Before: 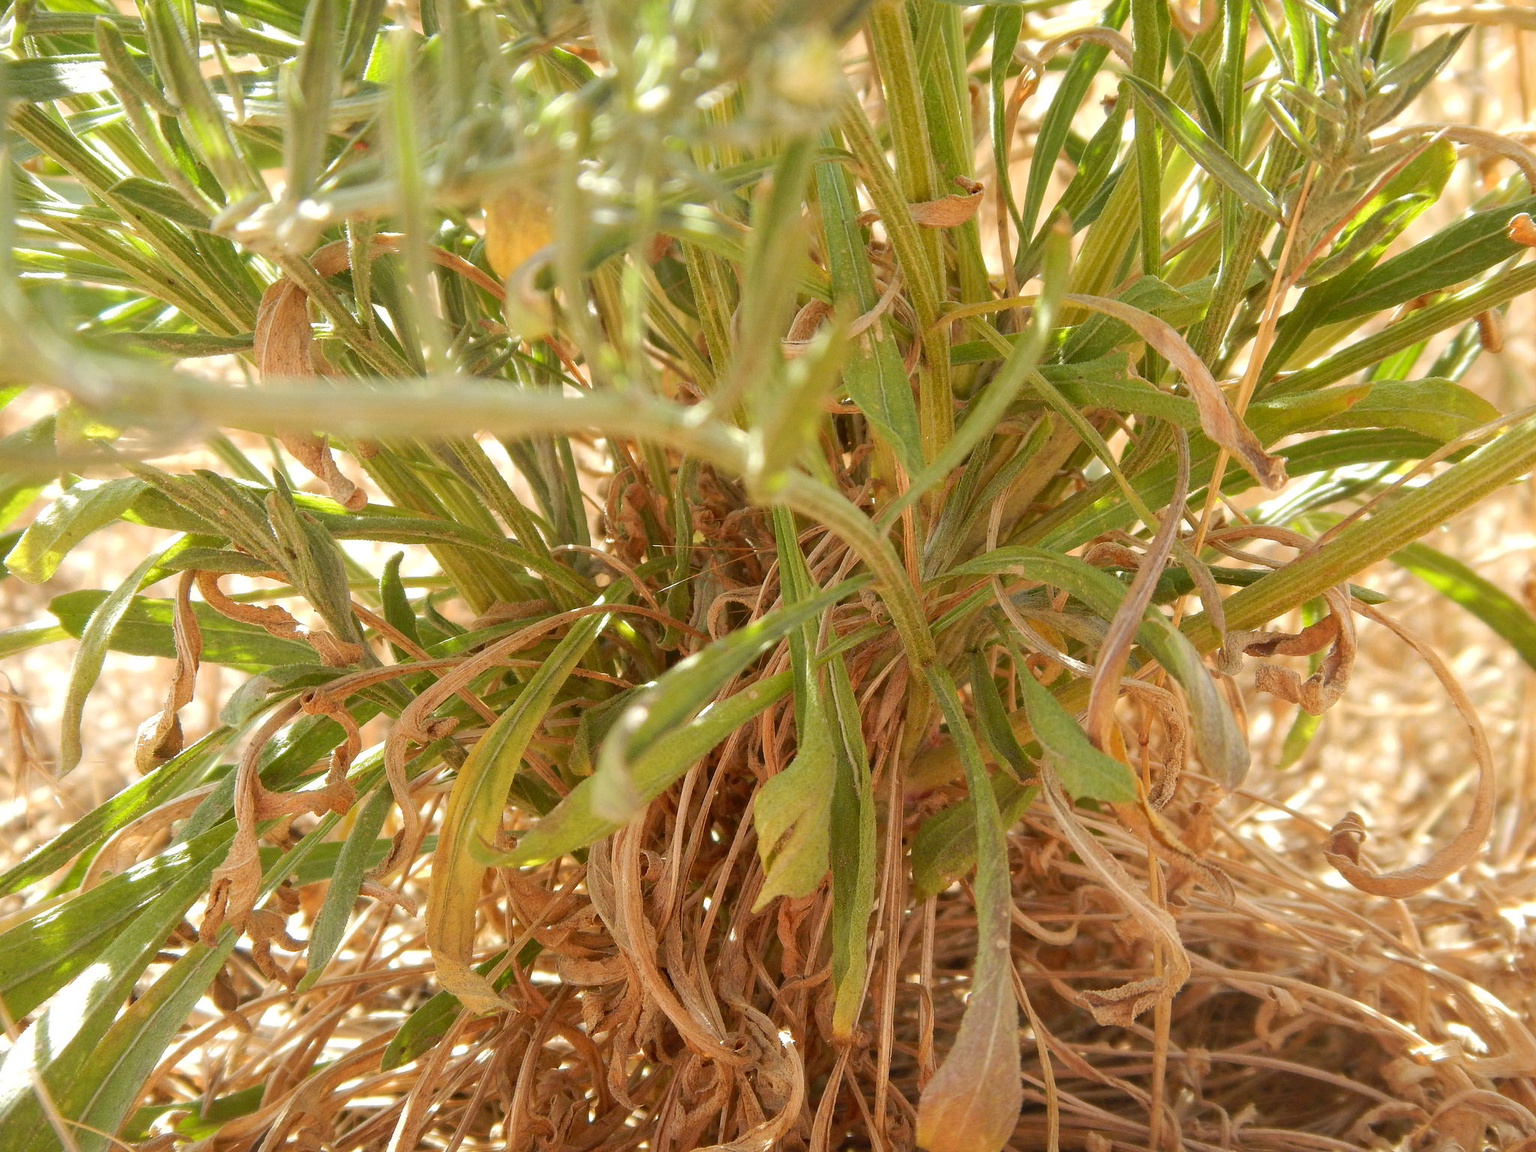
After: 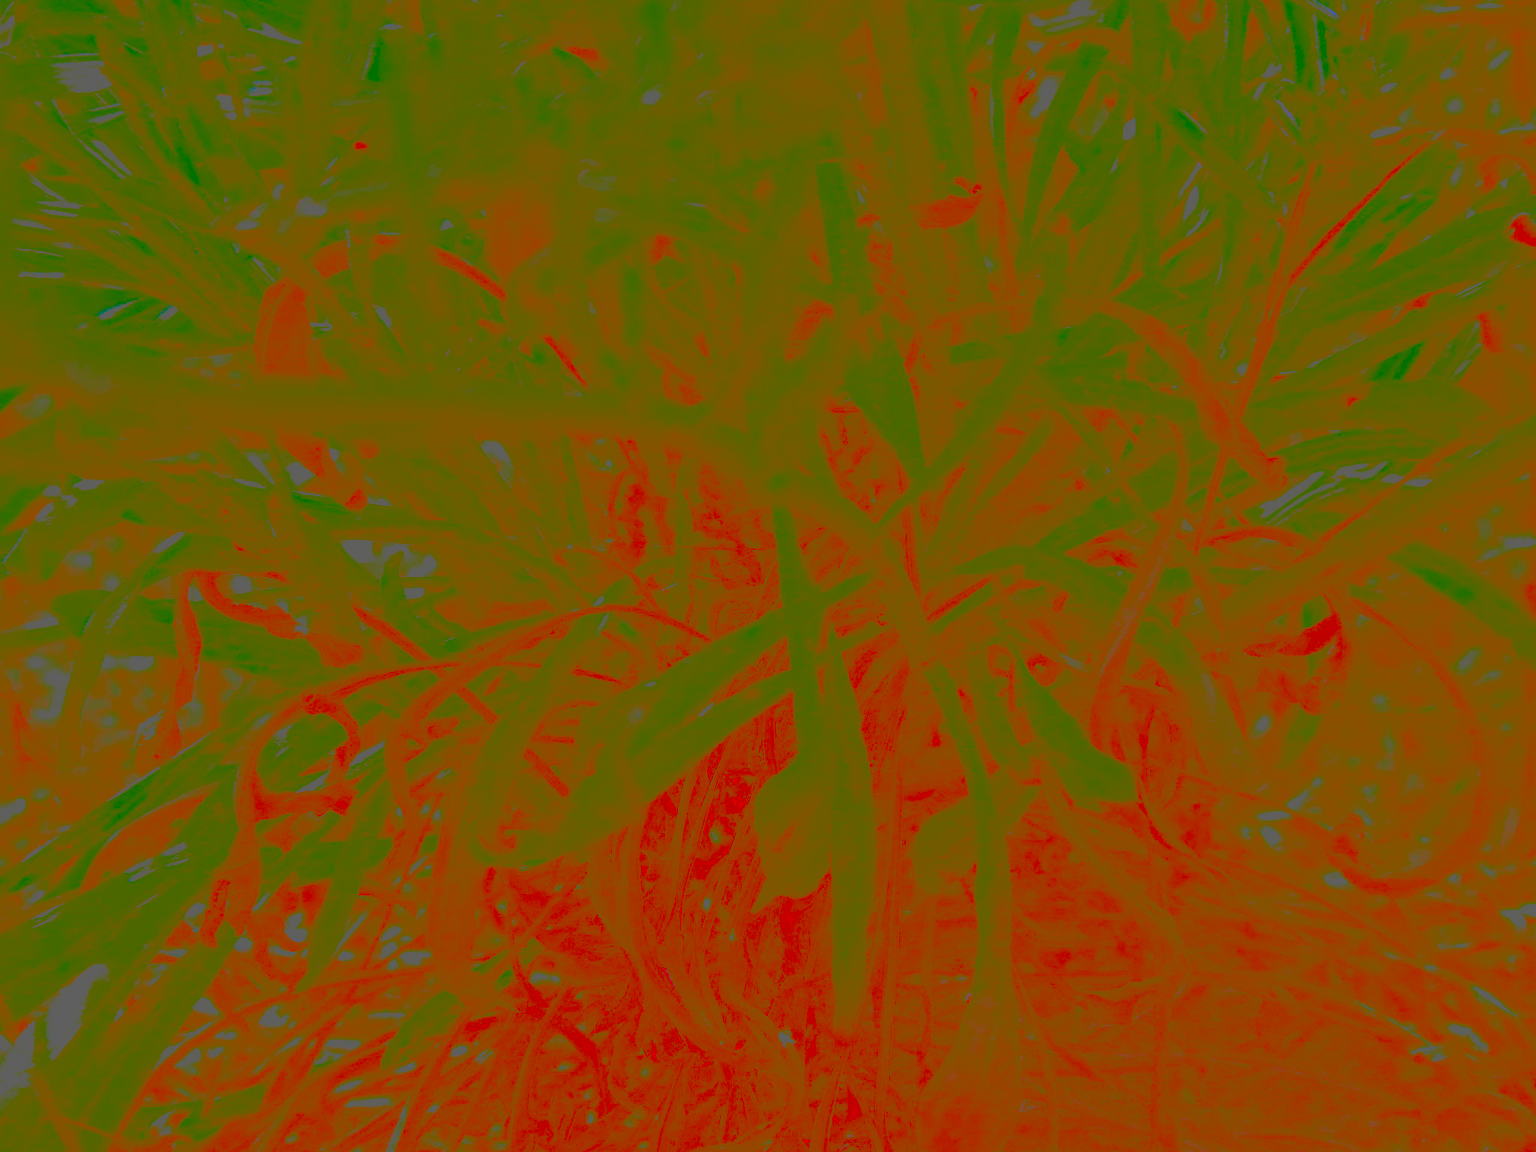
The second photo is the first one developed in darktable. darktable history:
exposure: black level correction 0.01, exposure 1 EV, compensate highlight preservation false
tone equalizer: -8 EV 0.25 EV, -7 EV 0.417 EV, -6 EV 0.417 EV, -5 EV 0.25 EV, -3 EV -0.25 EV, -2 EV -0.417 EV, -1 EV -0.417 EV, +0 EV -0.25 EV, edges refinement/feathering 500, mask exposure compensation -1.57 EV, preserve details guided filter
contrast brightness saturation: contrast -0.99, brightness -0.17, saturation 0.75
